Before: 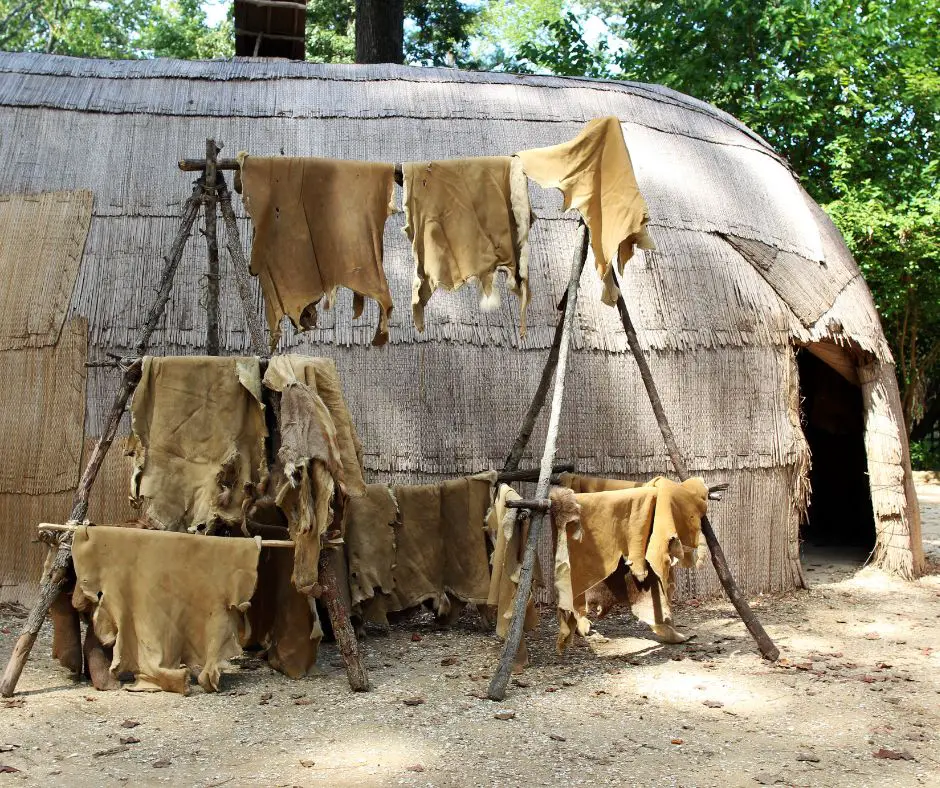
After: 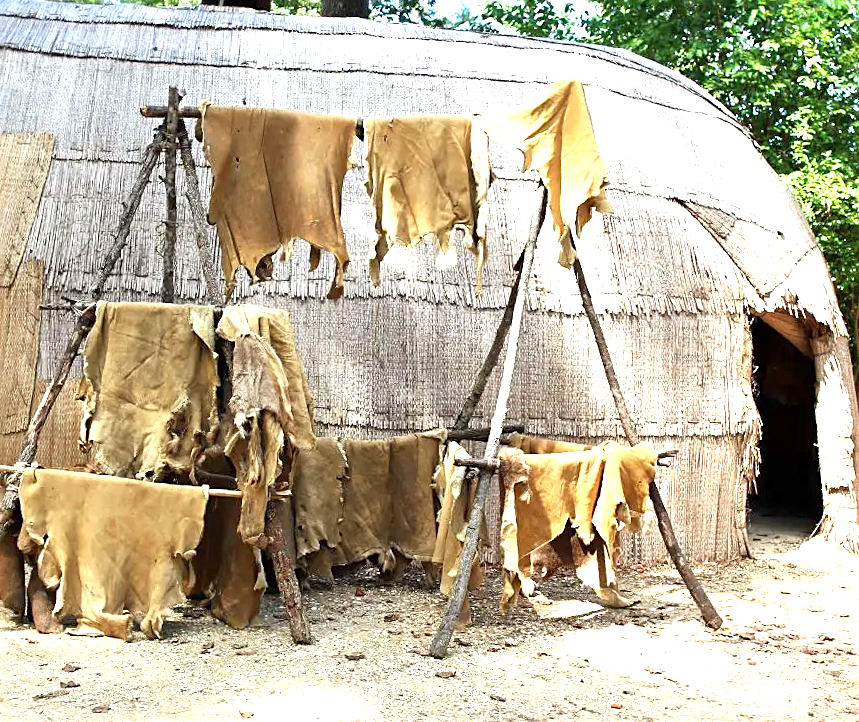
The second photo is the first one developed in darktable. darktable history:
crop and rotate: angle -2.15°, left 3.072%, top 3.619%, right 1.434%, bottom 0.654%
exposure: exposure 1.23 EV, compensate highlight preservation false
sharpen: on, module defaults
